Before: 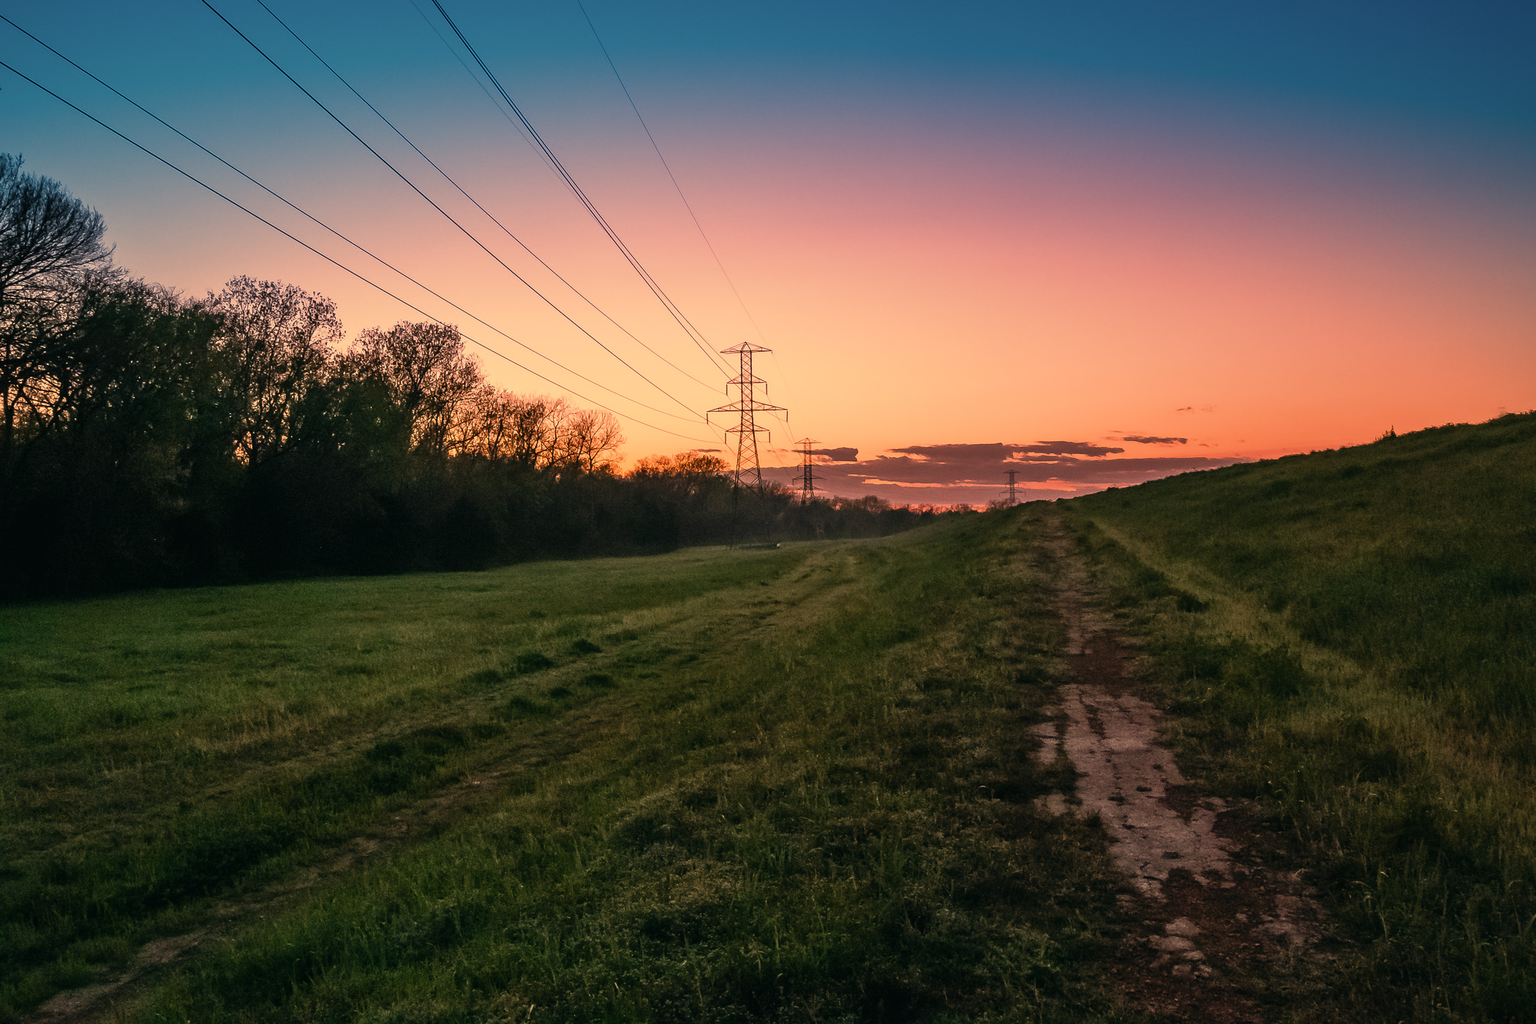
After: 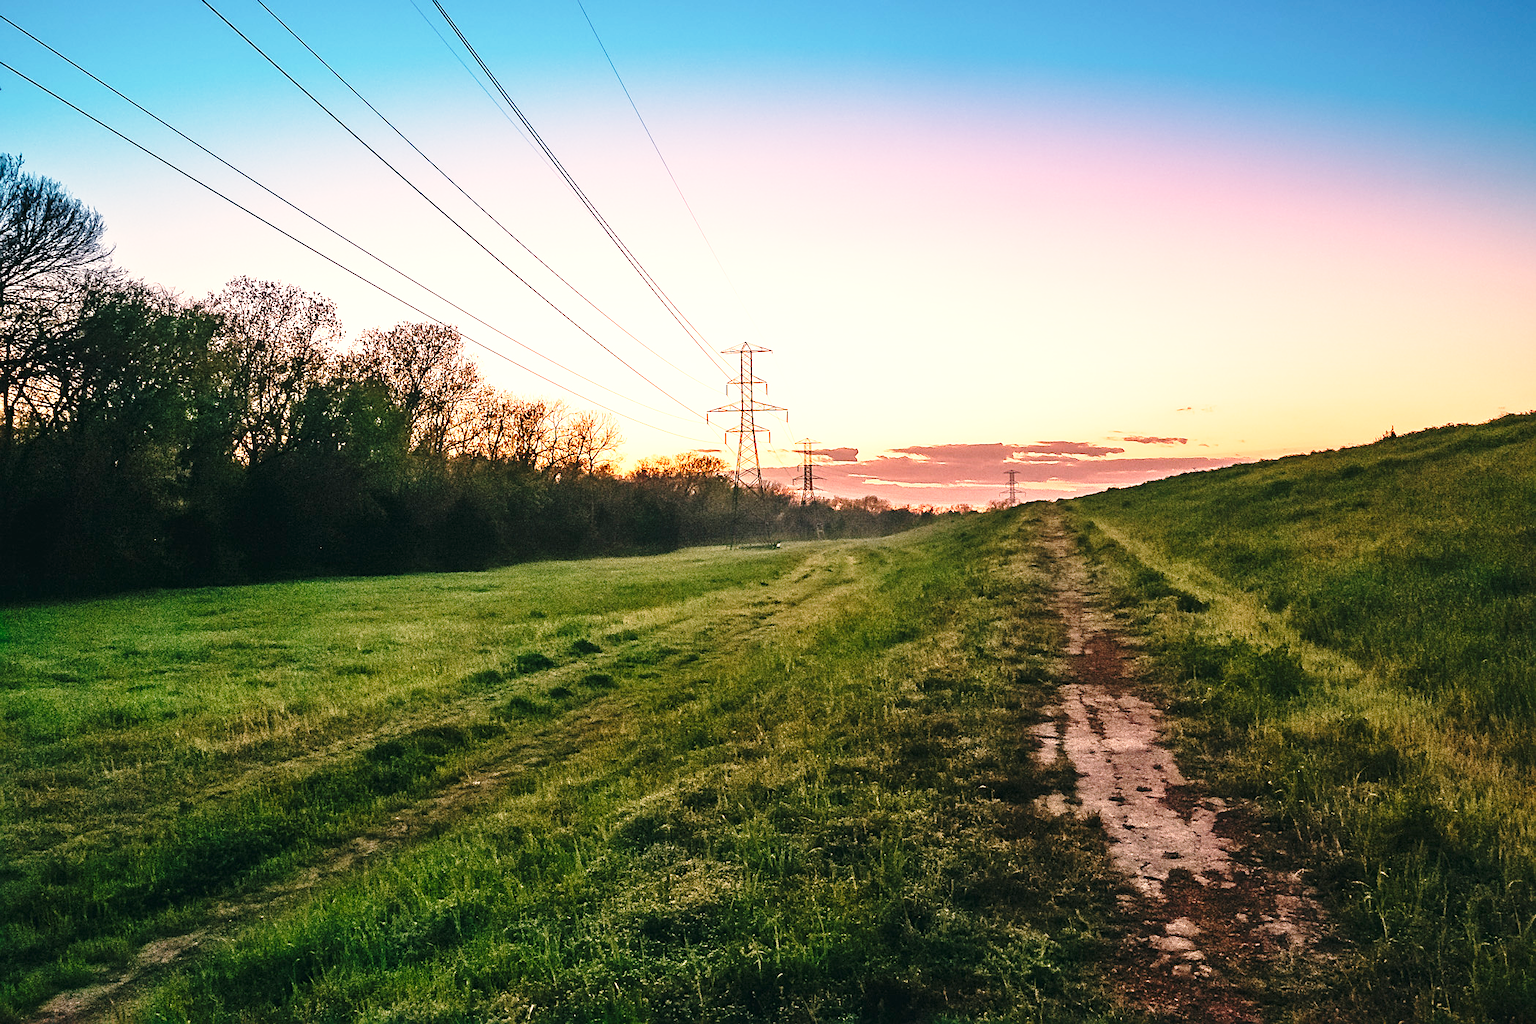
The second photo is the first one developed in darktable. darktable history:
sharpen: amount 0.49
base curve: curves: ch0 [(0, 0) (0.028, 0.03) (0.121, 0.232) (0.46, 0.748) (0.859, 0.968) (1, 1)], exposure shift 0.01, preserve colors none
exposure: exposure 1.204 EV, compensate highlight preservation false
